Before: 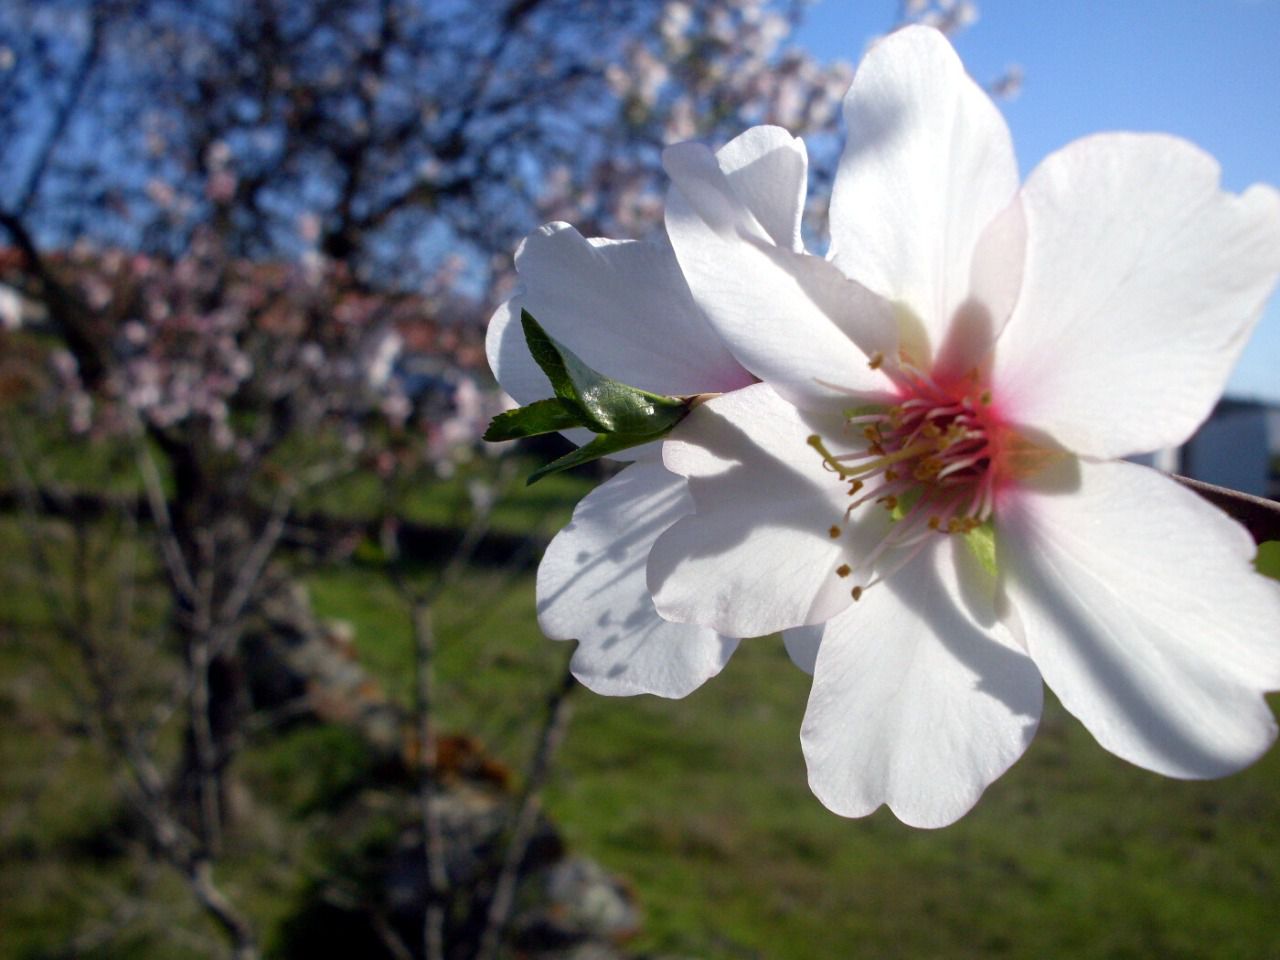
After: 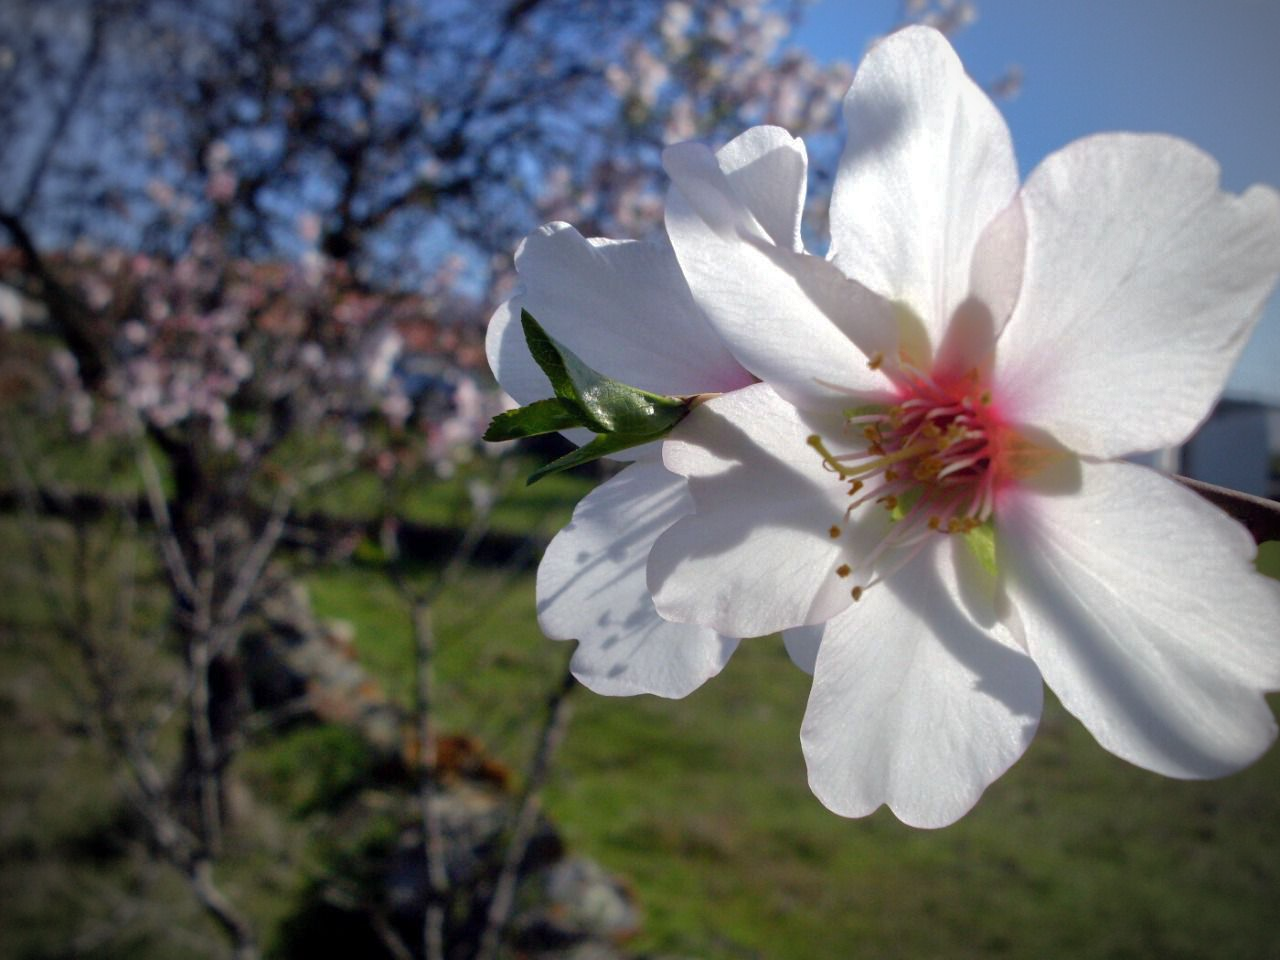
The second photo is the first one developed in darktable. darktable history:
shadows and highlights: shadows 40, highlights -60
vignetting: fall-off start 71.74%
